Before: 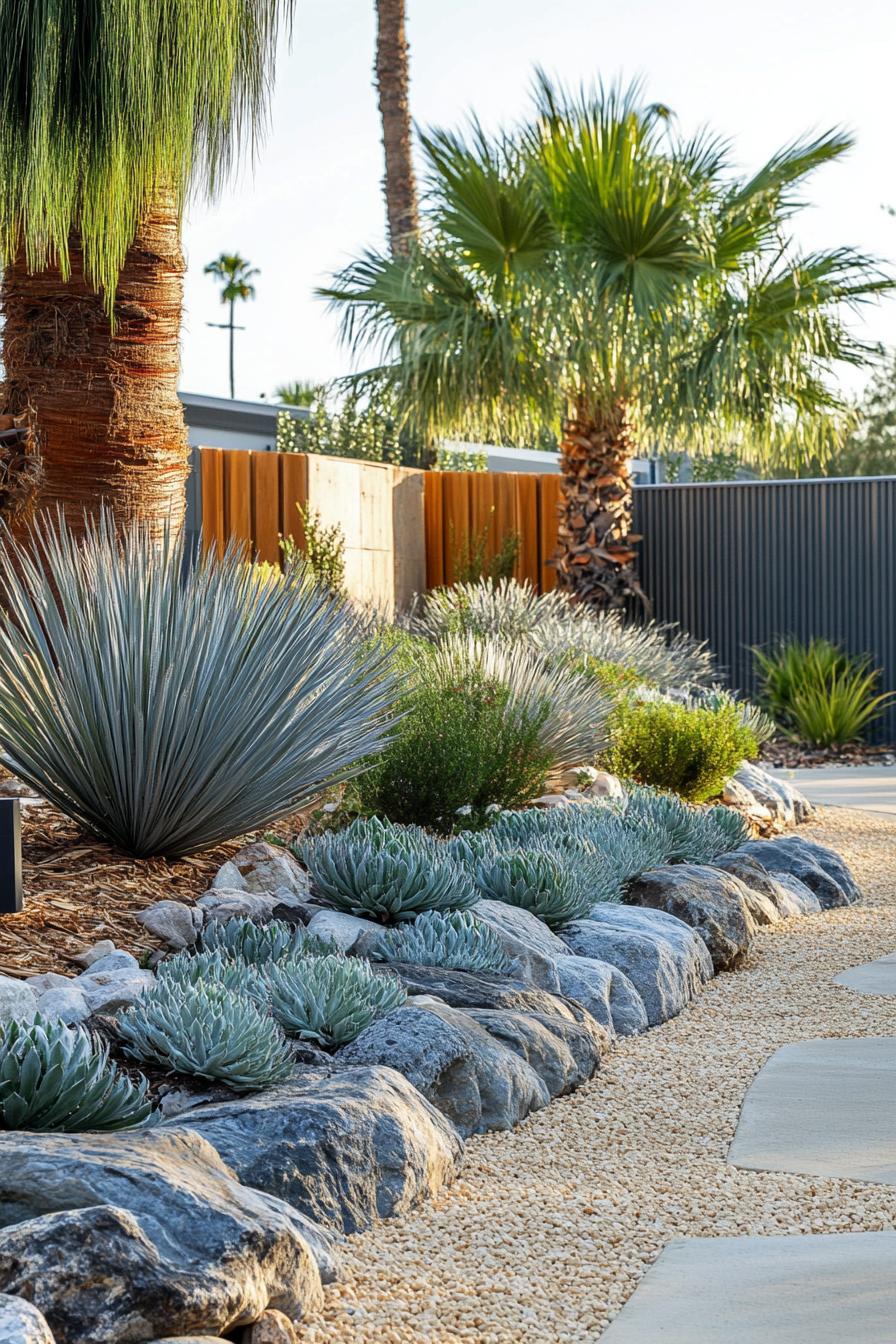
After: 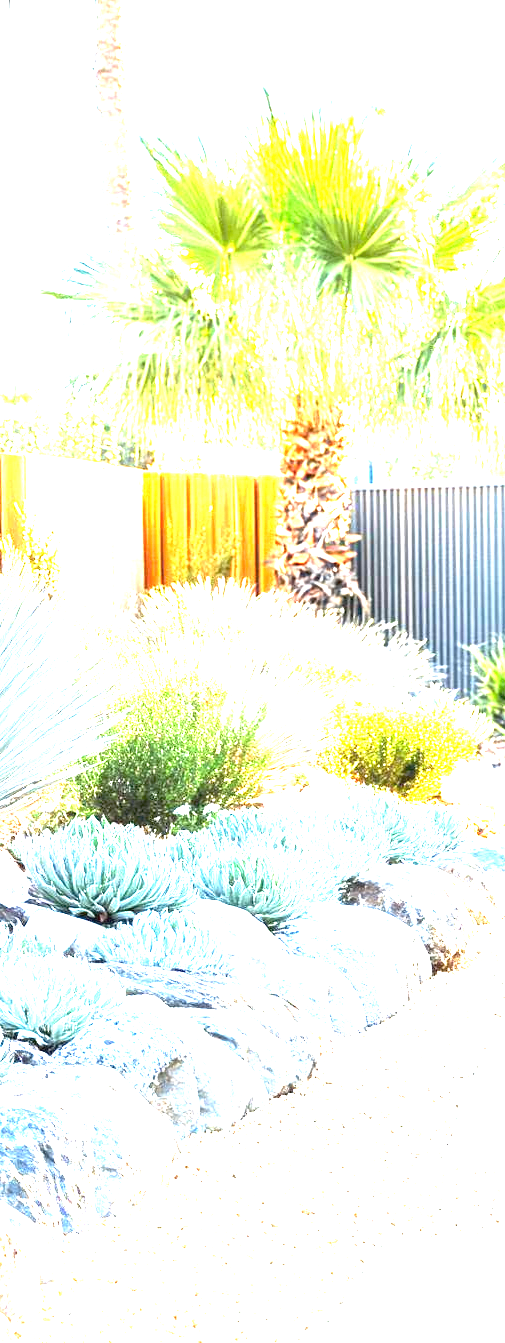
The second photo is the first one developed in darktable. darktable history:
crop: left 31.53%, top 0.015%, right 12.022%
exposure: black level correction 0, exposure 3.923 EV, compensate highlight preservation false
